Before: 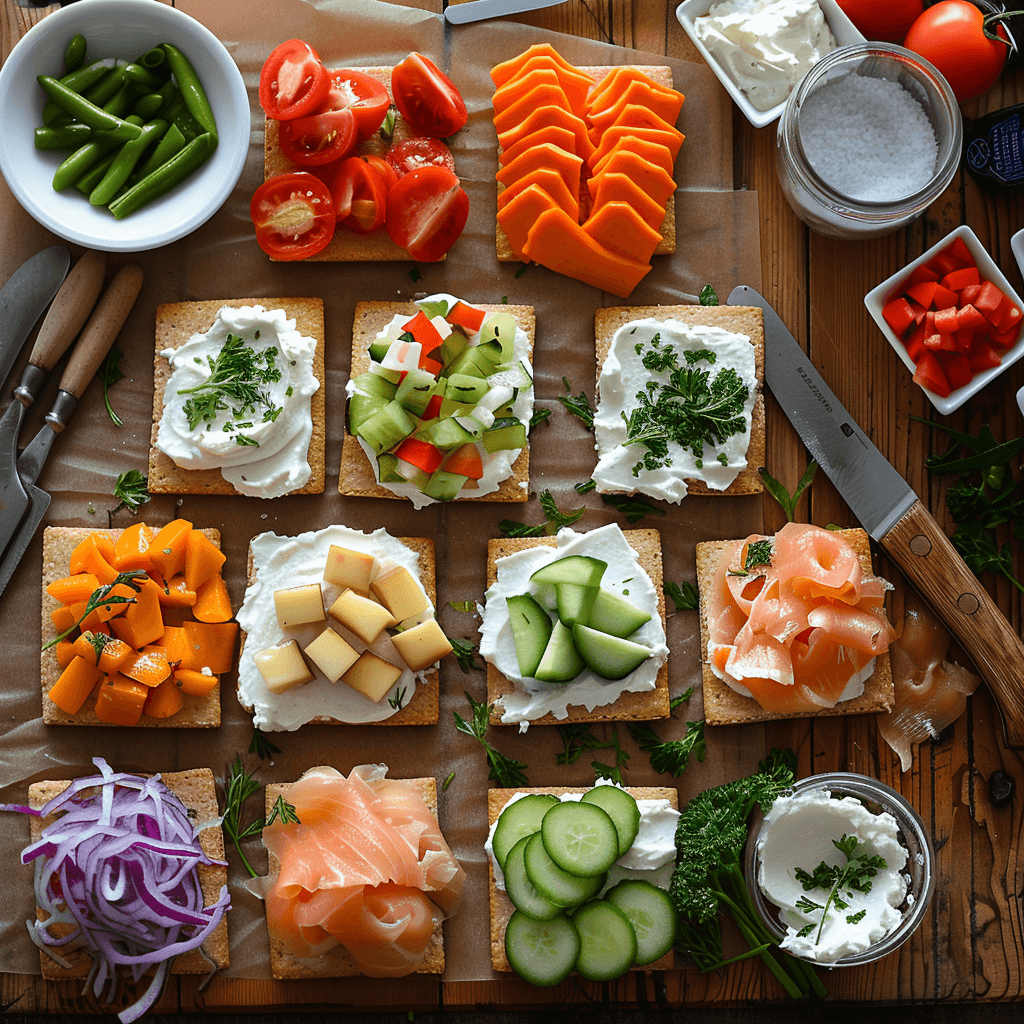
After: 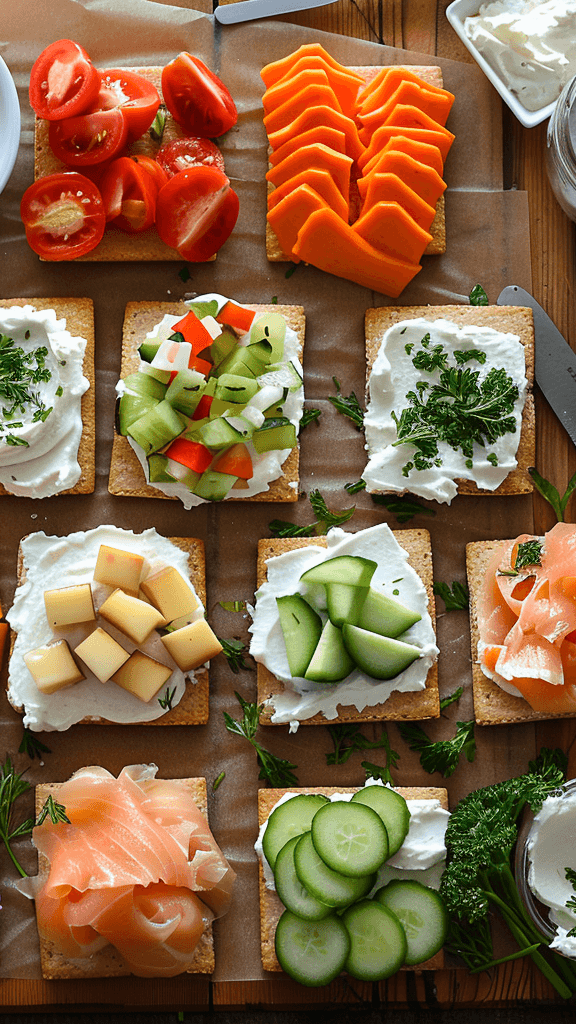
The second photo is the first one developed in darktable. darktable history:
base curve: curves: ch0 [(0, 0) (0.472, 0.508) (1, 1)]
crop and rotate: left 22.516%, right 21.234%
